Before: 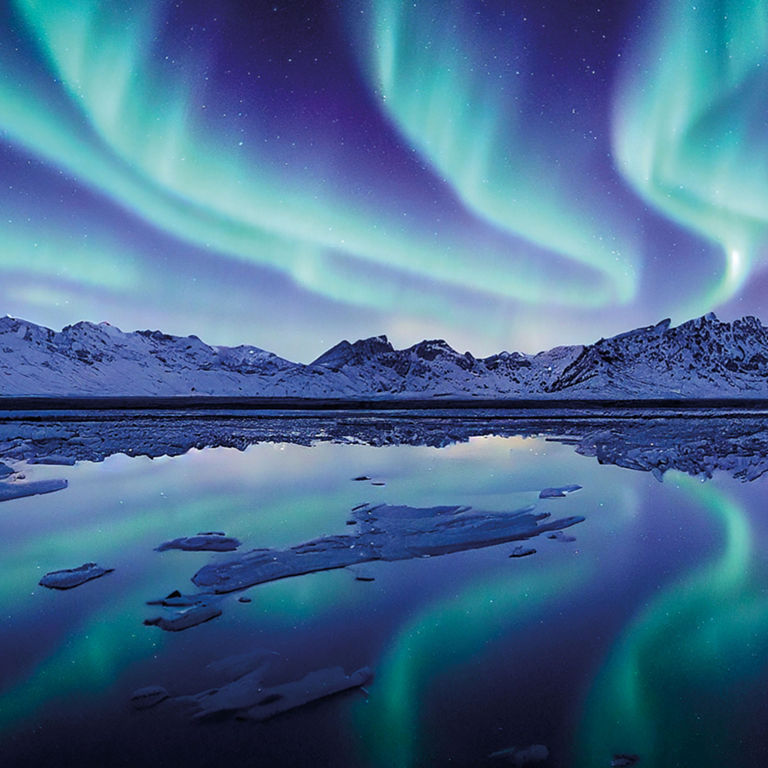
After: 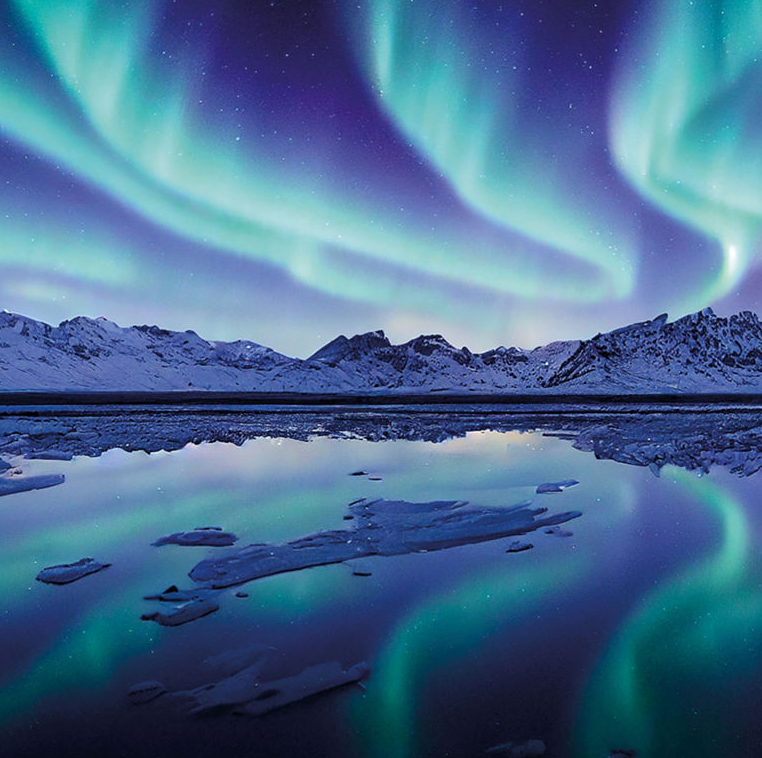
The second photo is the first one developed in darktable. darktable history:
crop: left 0.443%, top 0.745%, right 0.242%, bottom 0.549%
